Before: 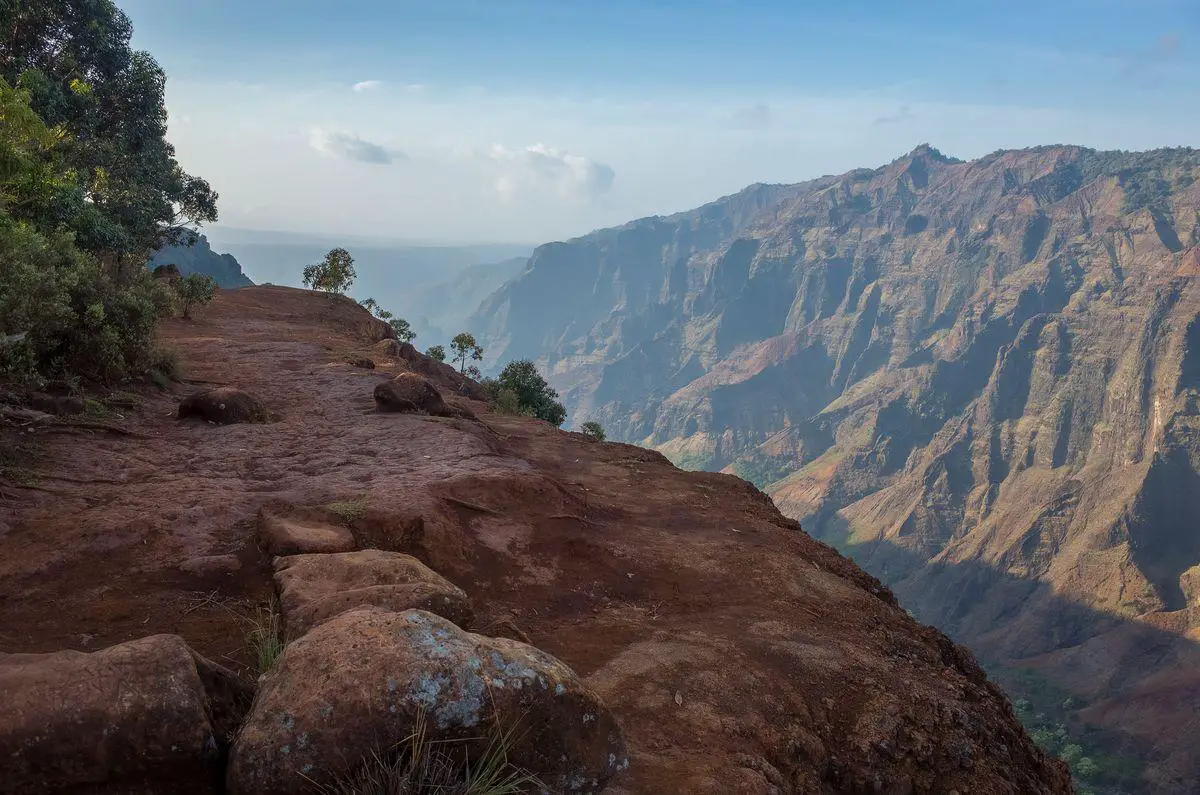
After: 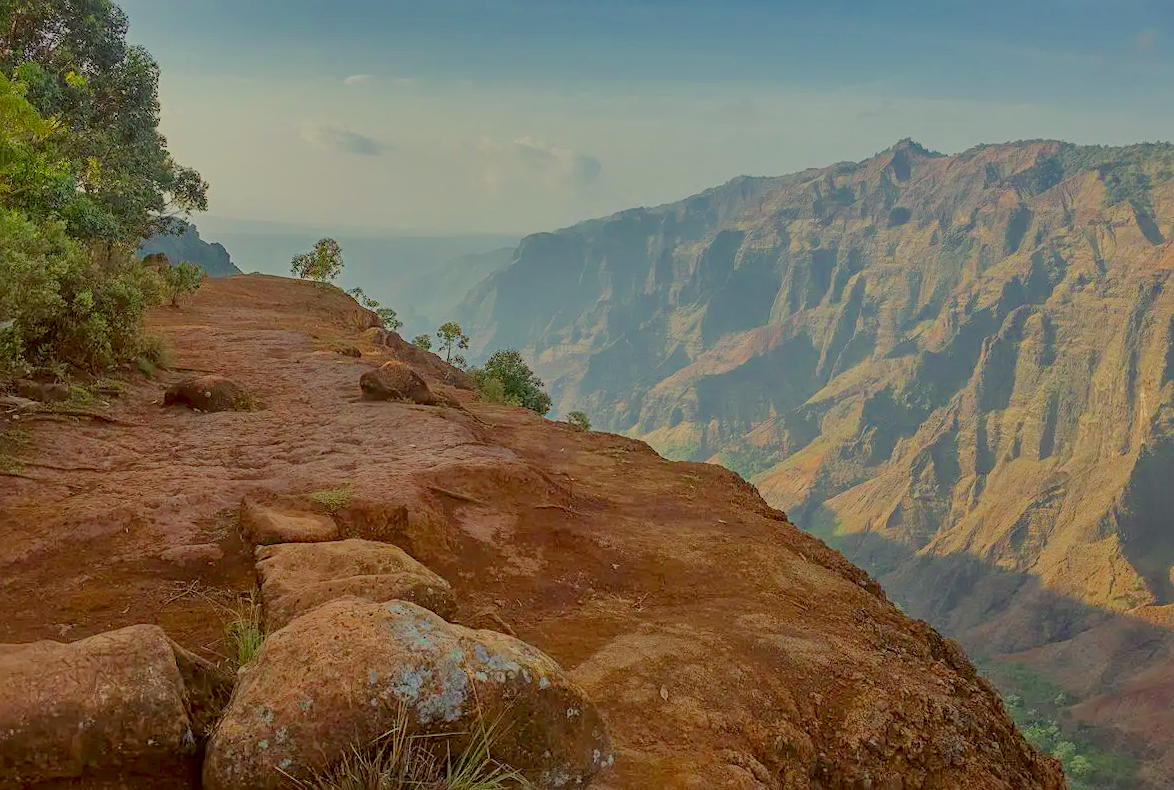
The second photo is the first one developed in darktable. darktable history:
exposure: exposure 0.935 EV, compensate highlight preservation false
sharpen: radius 2.167, amount 0.381, threshold 0
shadows and highlights: radius 108.52, shadows 40.68, highlights -72.88, low approximation 0.01, soften with gaussian
rotate and perspective: rotation 0.226°, lens shift (vertical) -0.042, crop left 0.023, crop right 0.982, crop top 0.006, crop bottom 0.994
color correction: highlights a* -1.43, highlights b* 10.12, shadows a* 0.395, shadows b* 19.35
filmic rgb: black relative exposure -14 EV, white relative exposure 8 EV, threshold 3 EV, hardness 3.74, latitude 50%, contrast 0.5, color science v5 (2021), contrast in shadows safe, contrast in highlights safe, enable highlight reconstruction true
color balance: on, module defaults
contrast brightness saturation: contrast 0.13, brightness -0.05, saturation 0.16
